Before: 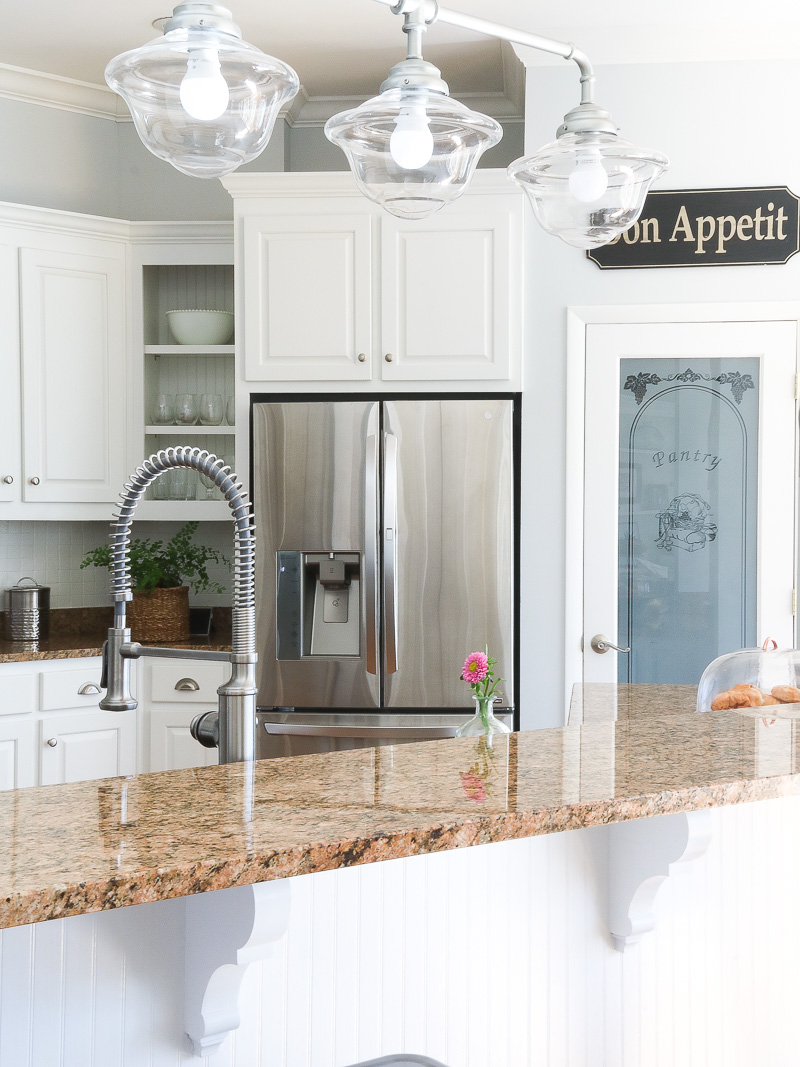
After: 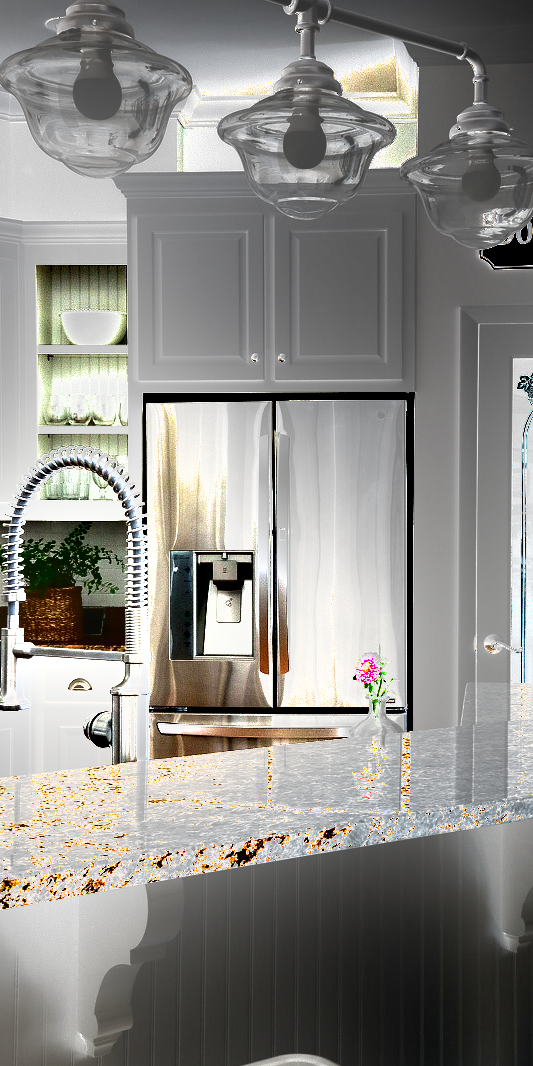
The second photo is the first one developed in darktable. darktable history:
crop and rotate: left 13.537%, right 19.796%
exposure: black level correction 0, exposure 2.138 EV, compensate exposure bias true, compensate highlight preservation false
shadows and highlights: soften with gaussian
